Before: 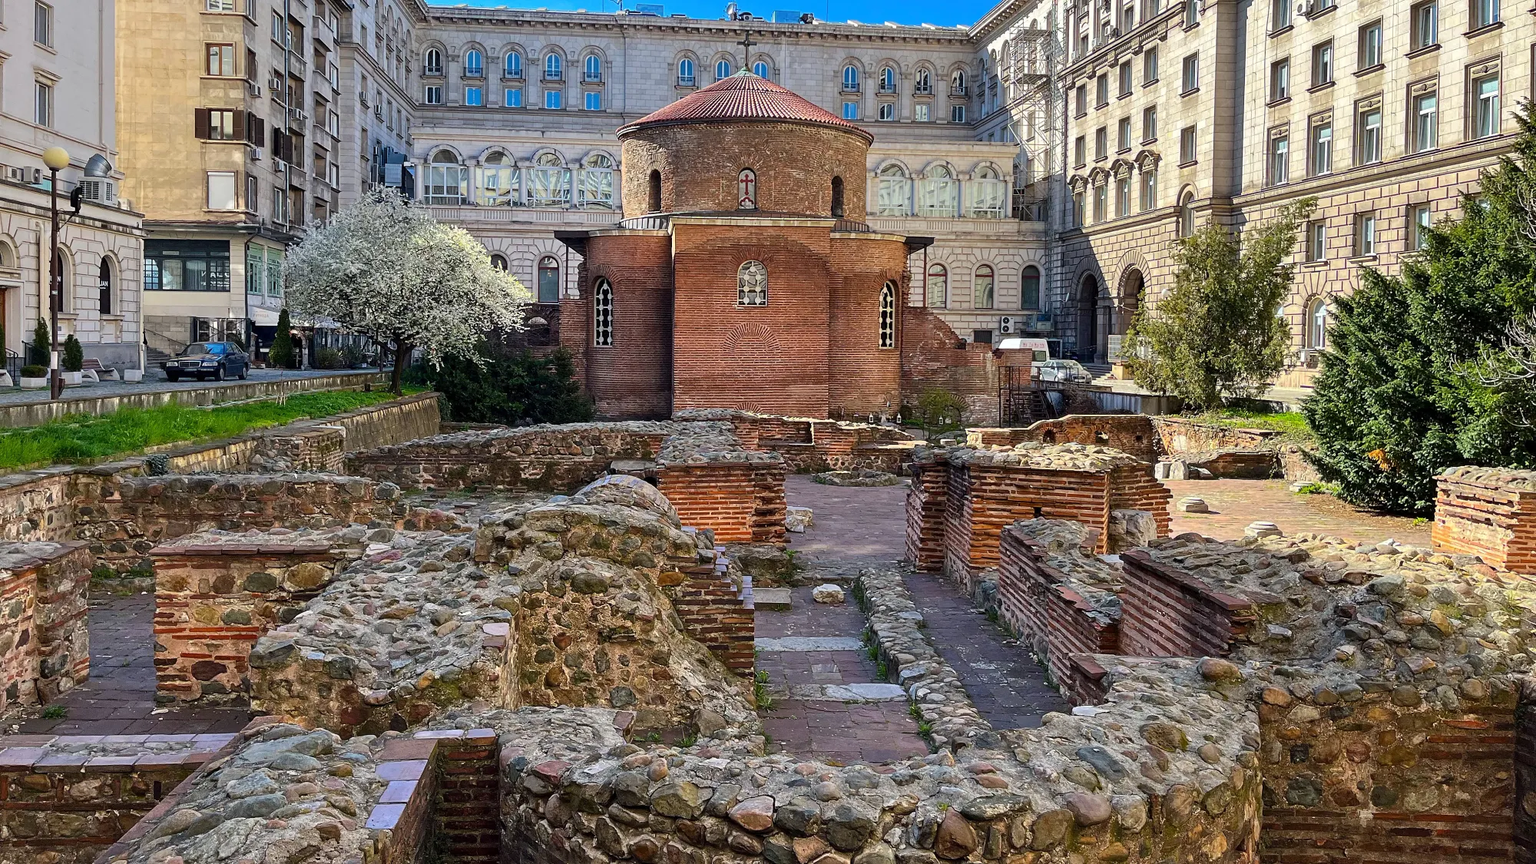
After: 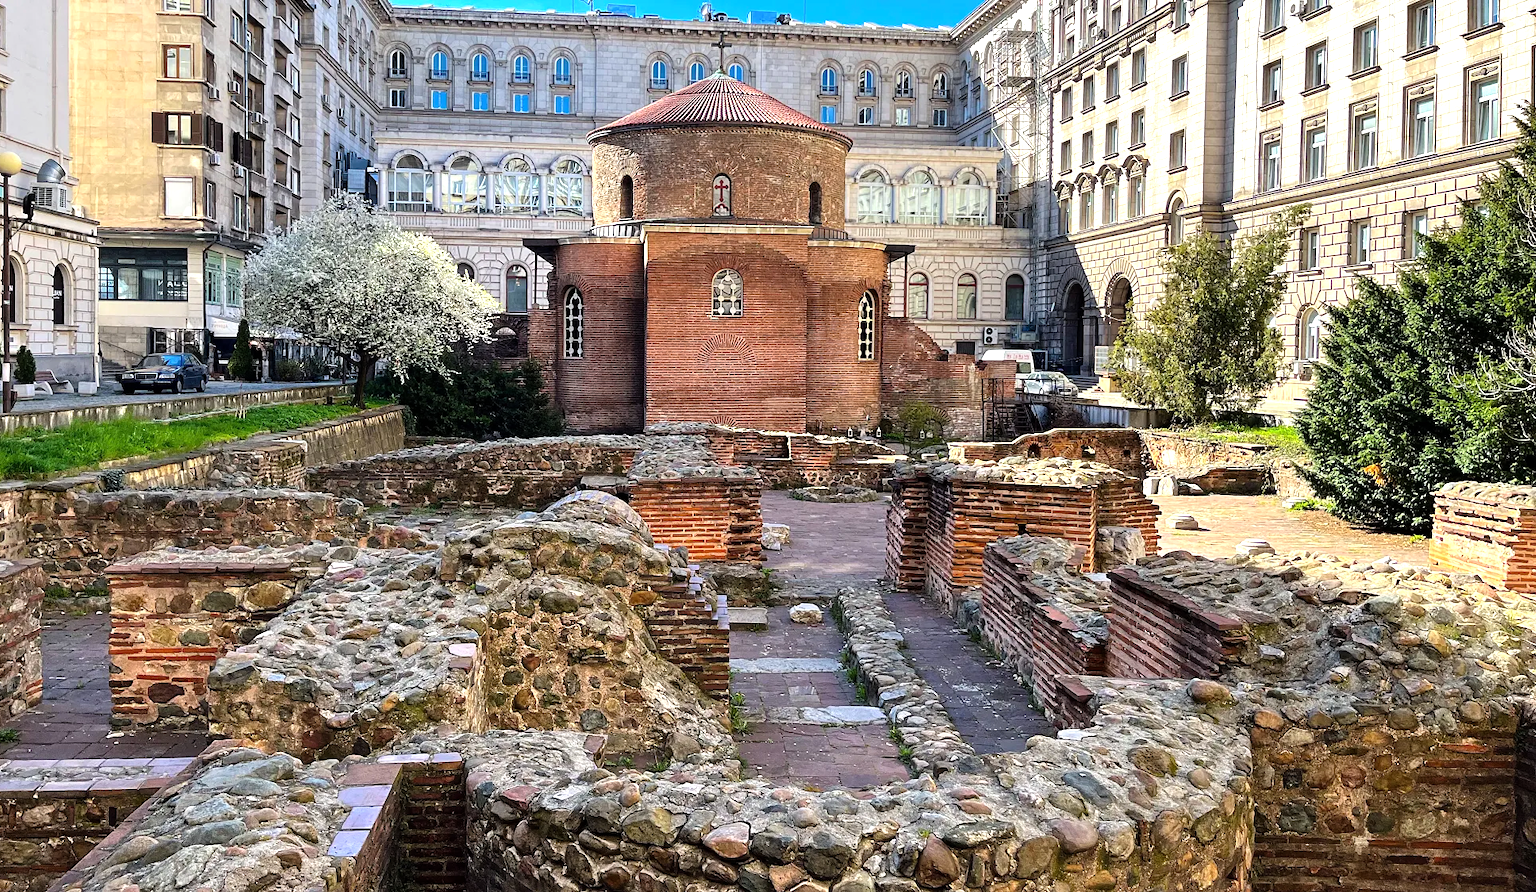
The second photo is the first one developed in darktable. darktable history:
tone equalizer: -8 EV -0.776 EV, -7 EV -0.709 EV, -6 EV -0.567 EV, -5 EV -0.368 EV, -3 EV 0.379 EV, -2 EV 0.6 EV, -1 EV 0.686 EV, +0 EV 0.741 EV
crop and rotate: left 3.177%
